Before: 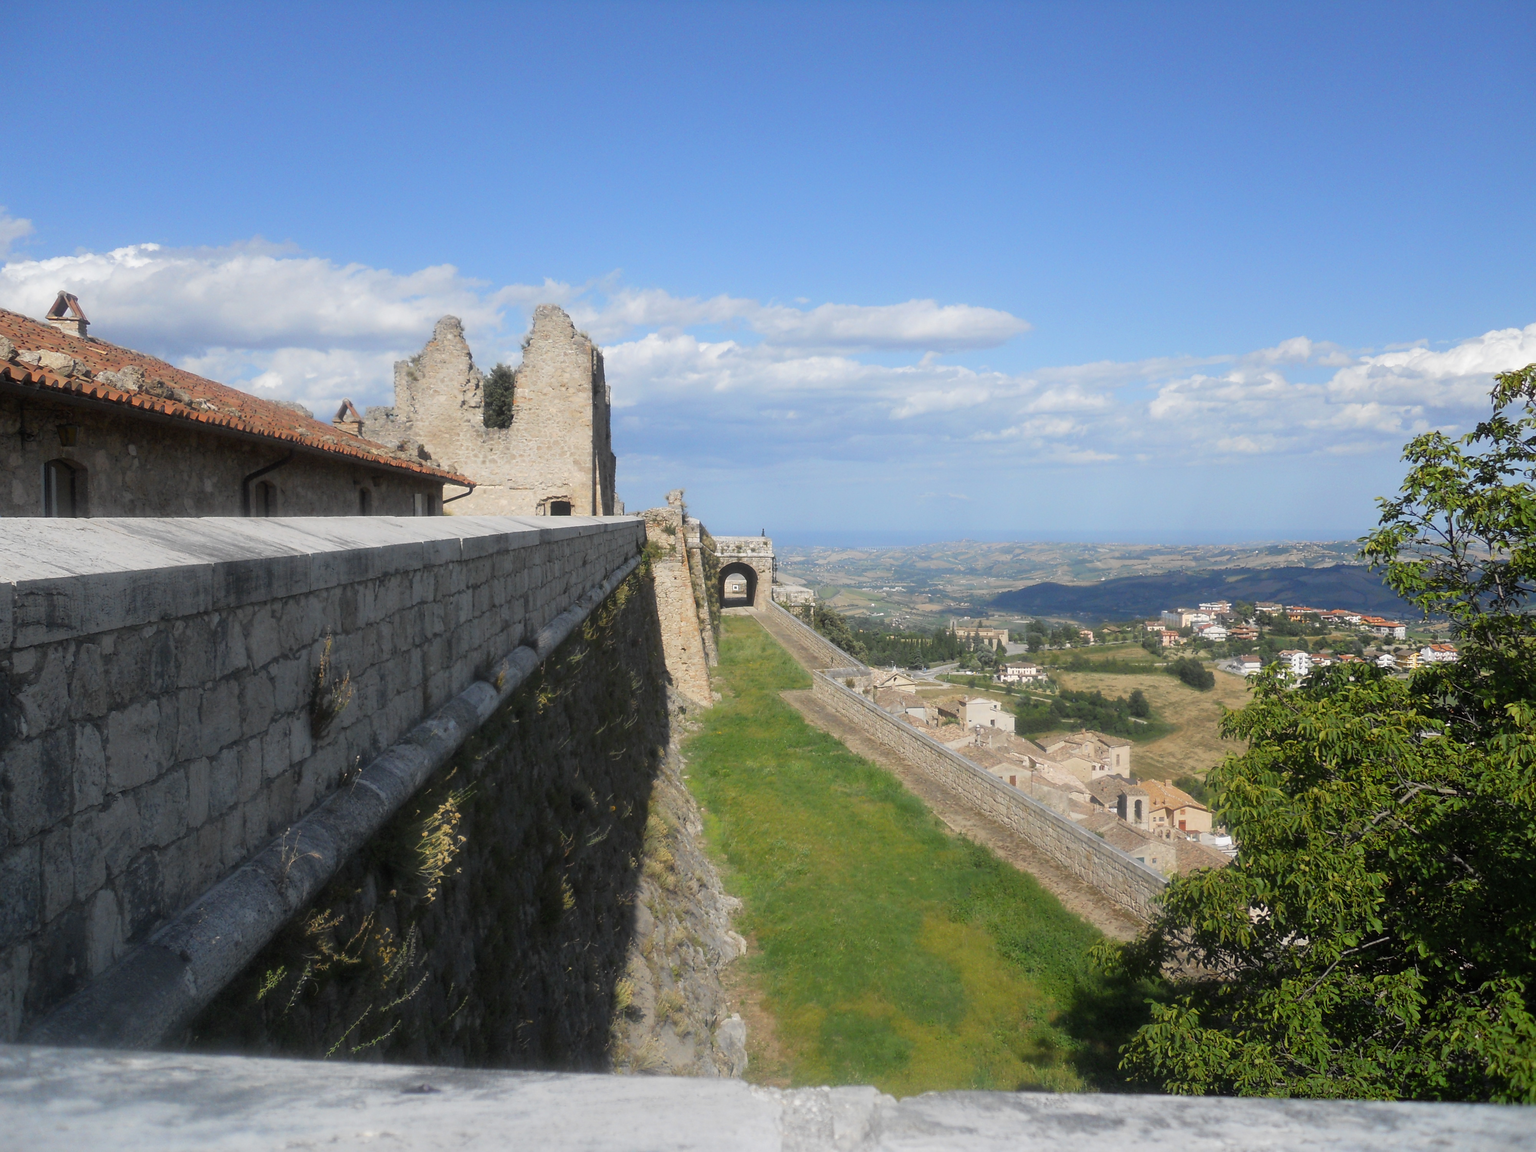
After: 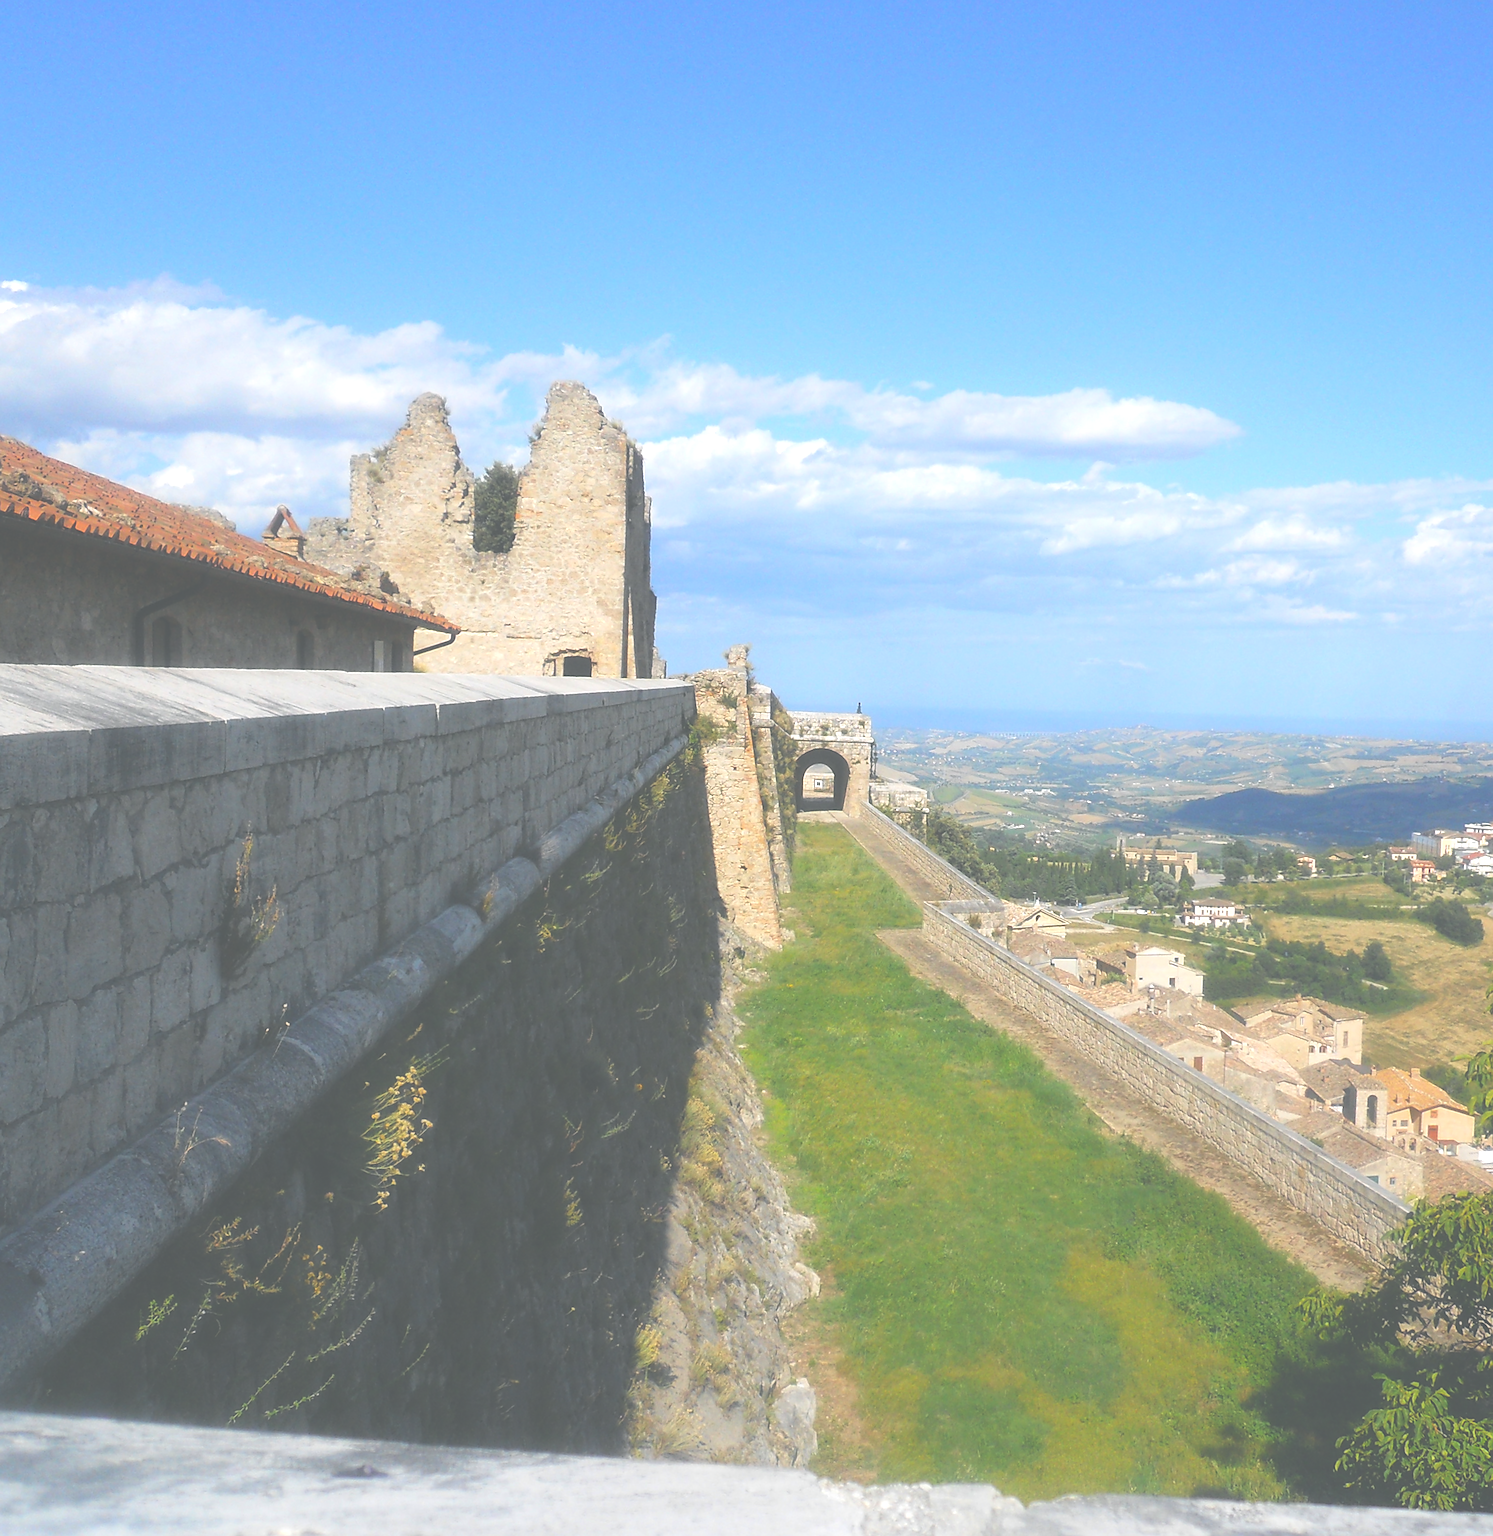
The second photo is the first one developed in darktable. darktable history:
color balance rgb: perceptual saturation grading › global saturation 25%, global vibrance 20%
sharpen: on, module defaults
color balance: mode lift, gamma, gain (sRGB), lift [1, 1, 1.022, 1.026]
crop and rotate: left 9.061%, right 20.142%
exposure: black level correction -0.071, exposure 0.5 EV, compensate highlight preservation false
rotate and perspective: rotation 1.57°, crop left 0.018, crop right 0.982, crop top 0.039, crop bottom 0.961
